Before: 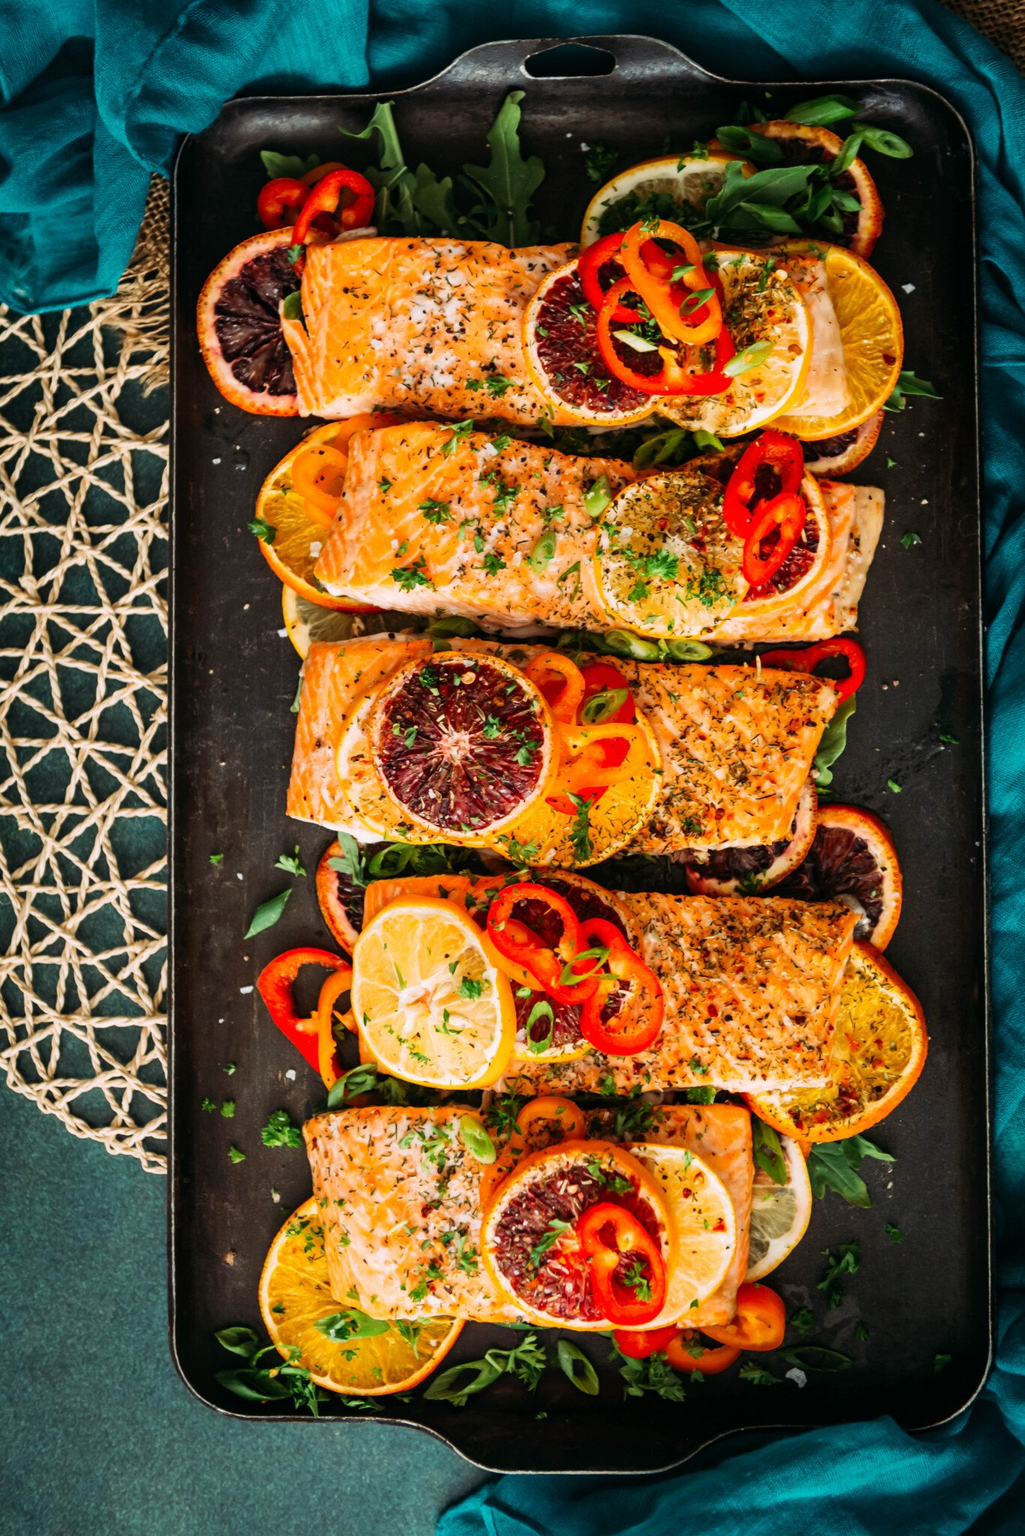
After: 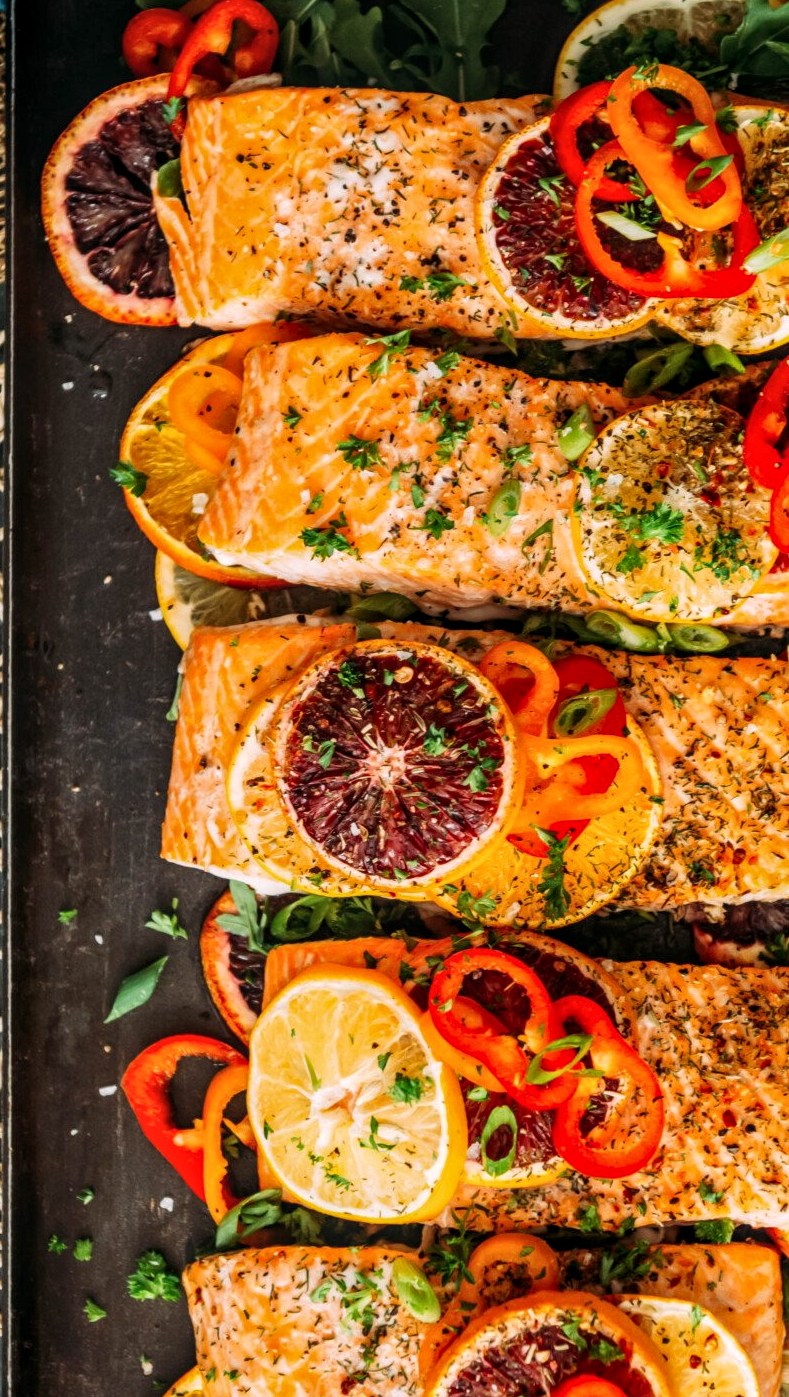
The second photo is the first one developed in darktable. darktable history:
local contrast: on, module defaults
crop: left 16.175%, top 11.189%, right 26.048%, bottom 20.591%
